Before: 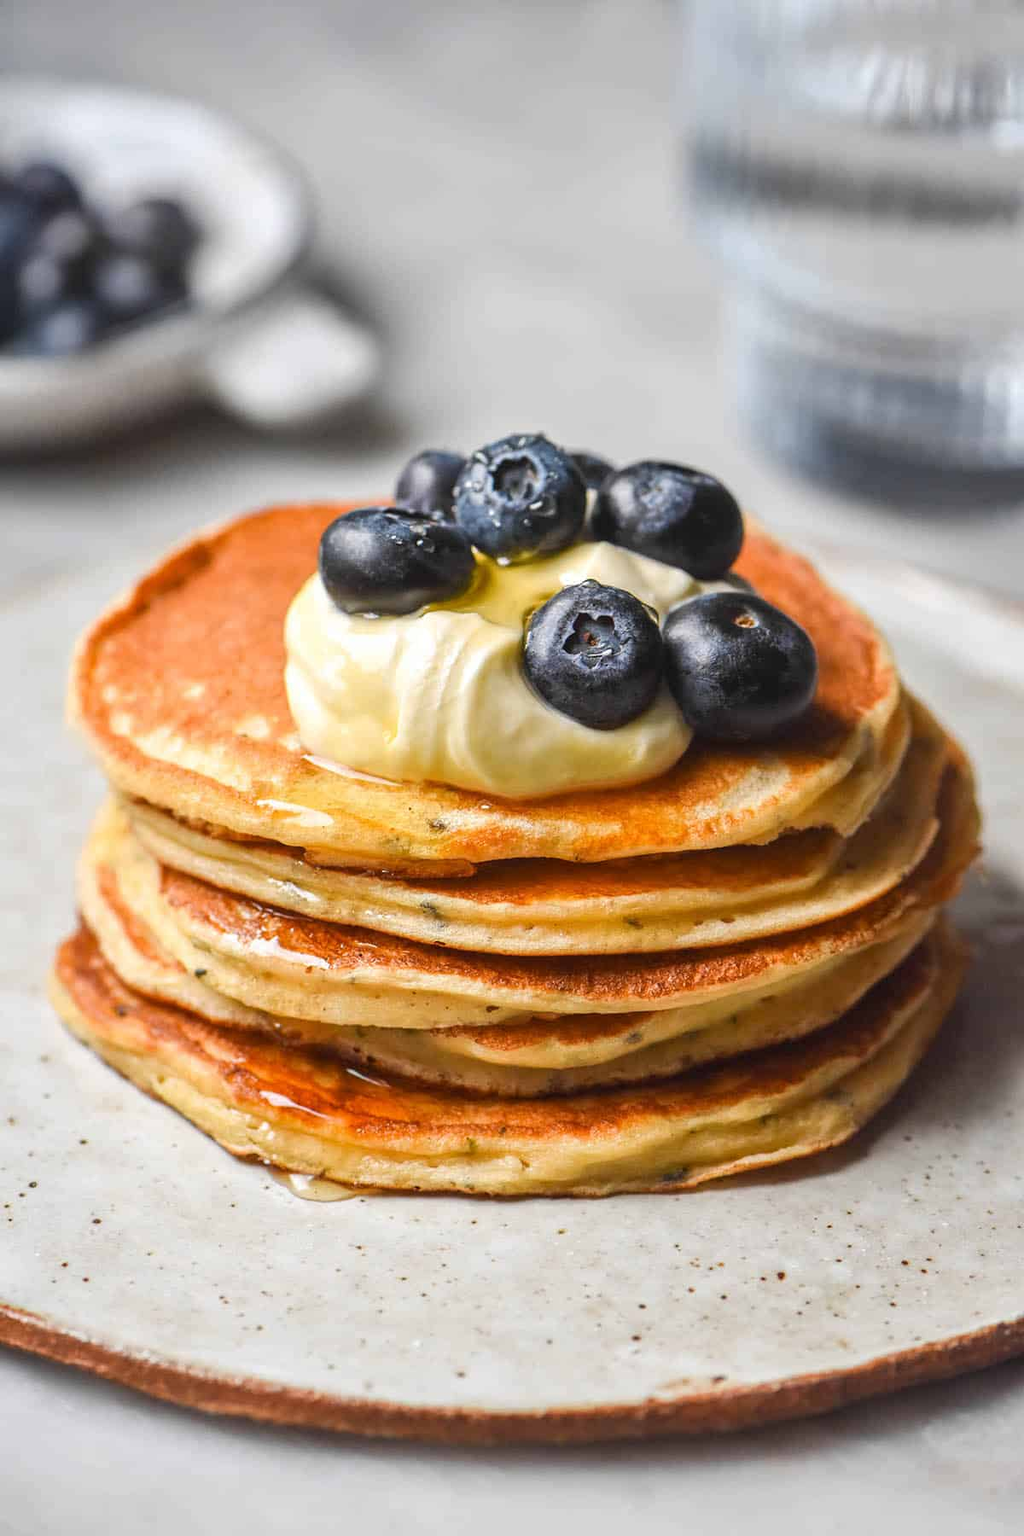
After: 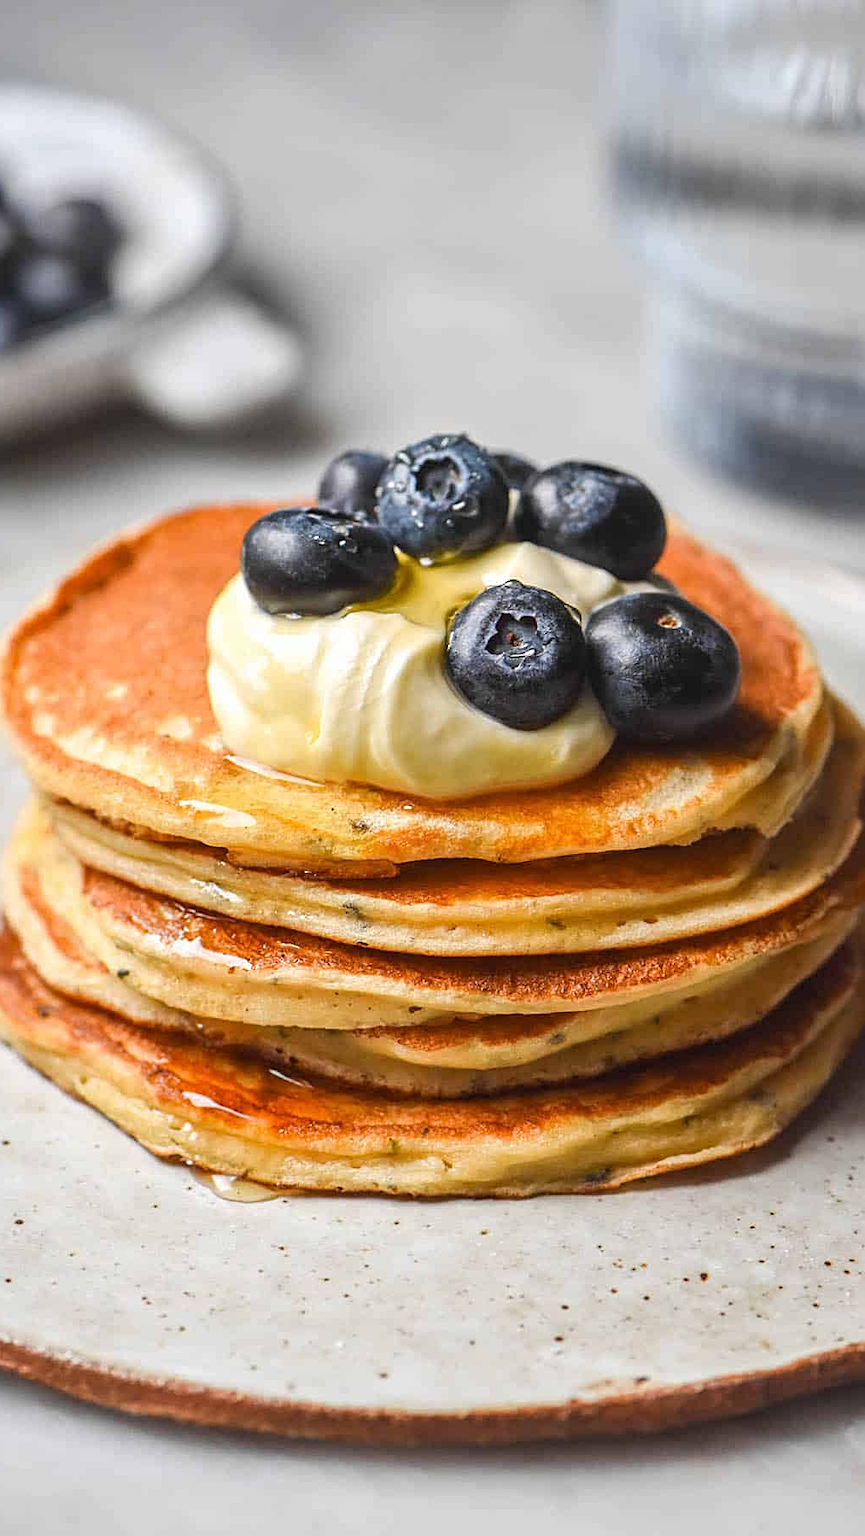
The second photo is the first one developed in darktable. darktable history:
sharpen: radius 2.175, amount 0.388, threshold 0.192
crop: left 7.639%, right 7.837%
